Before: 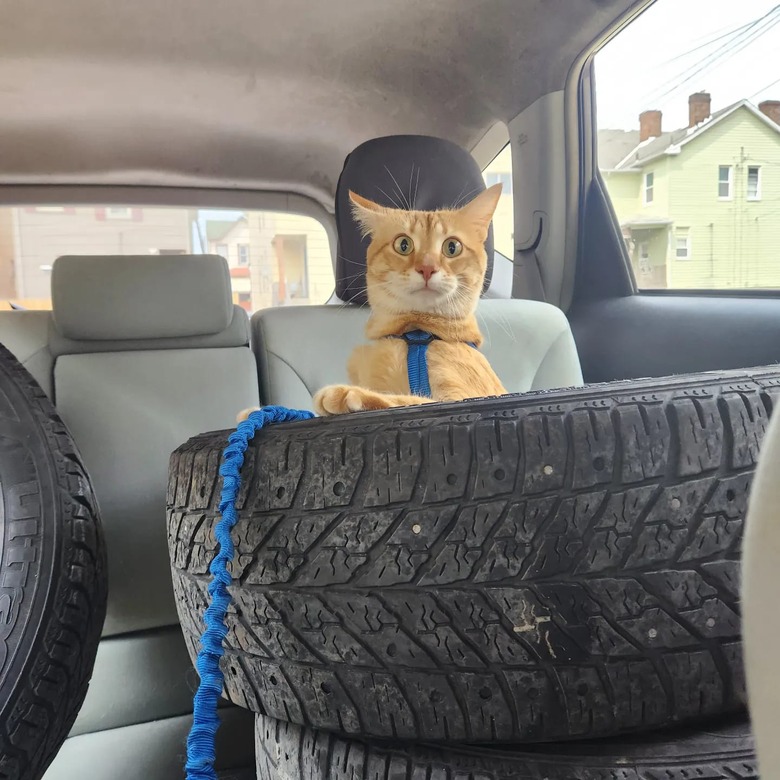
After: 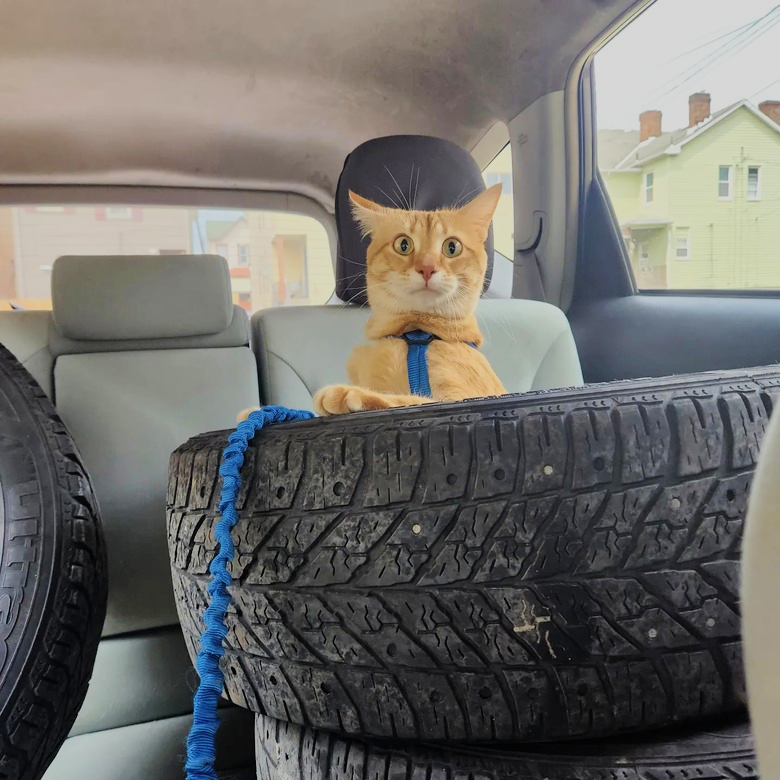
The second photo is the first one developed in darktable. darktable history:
filmic rgb: black relative exposure -7.65 EV, white relative exposure 4.56 EV, threshold 2.98 EV, hardness 3.61, contrast 1.059, enable highlight reconstruction true
velvia: strength 29.9%
